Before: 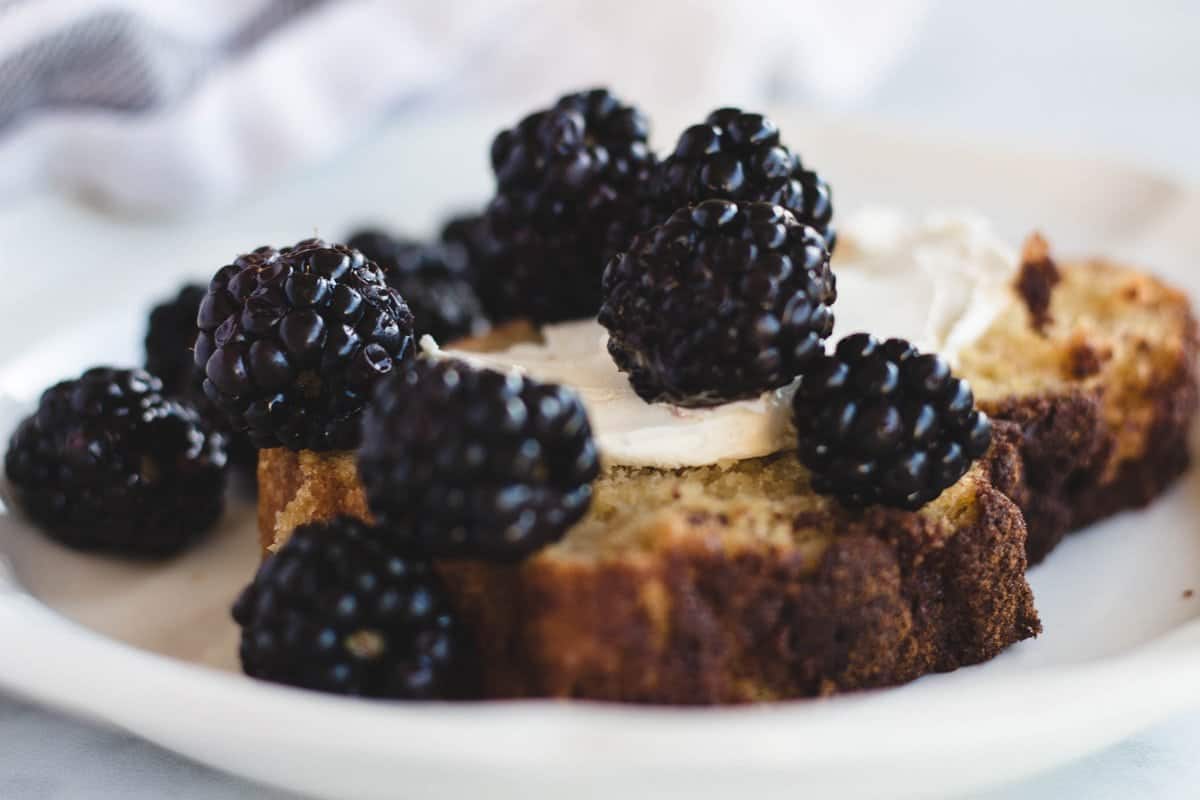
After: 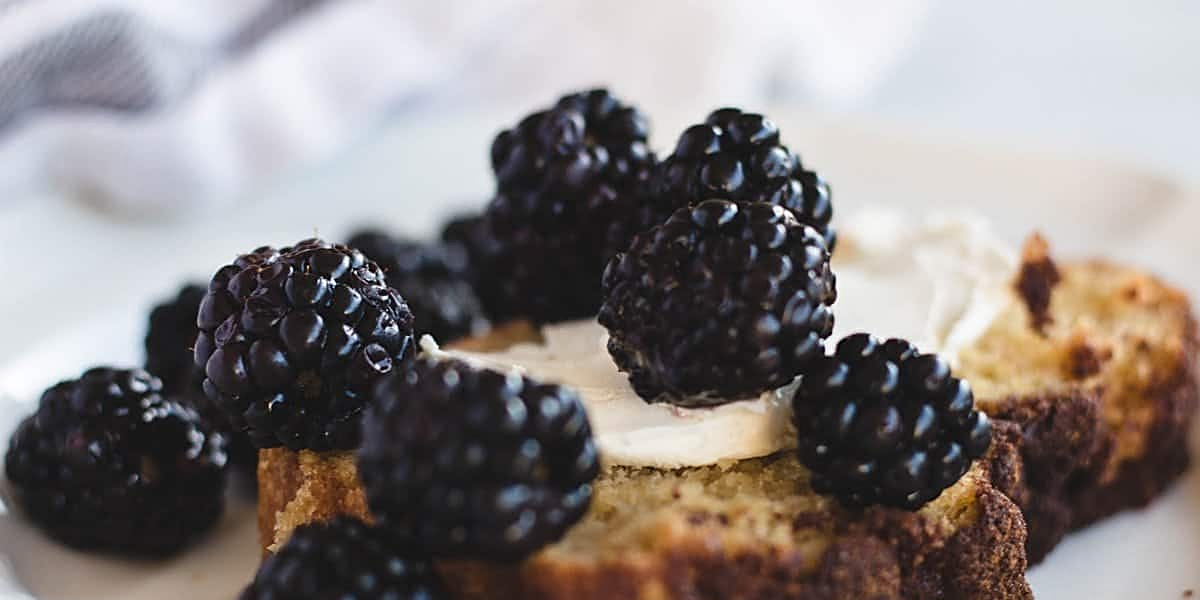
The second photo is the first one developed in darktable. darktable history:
sharpen: on, module defaults
tone equalizer: on, module defaults
crop: bottom 24.952%
